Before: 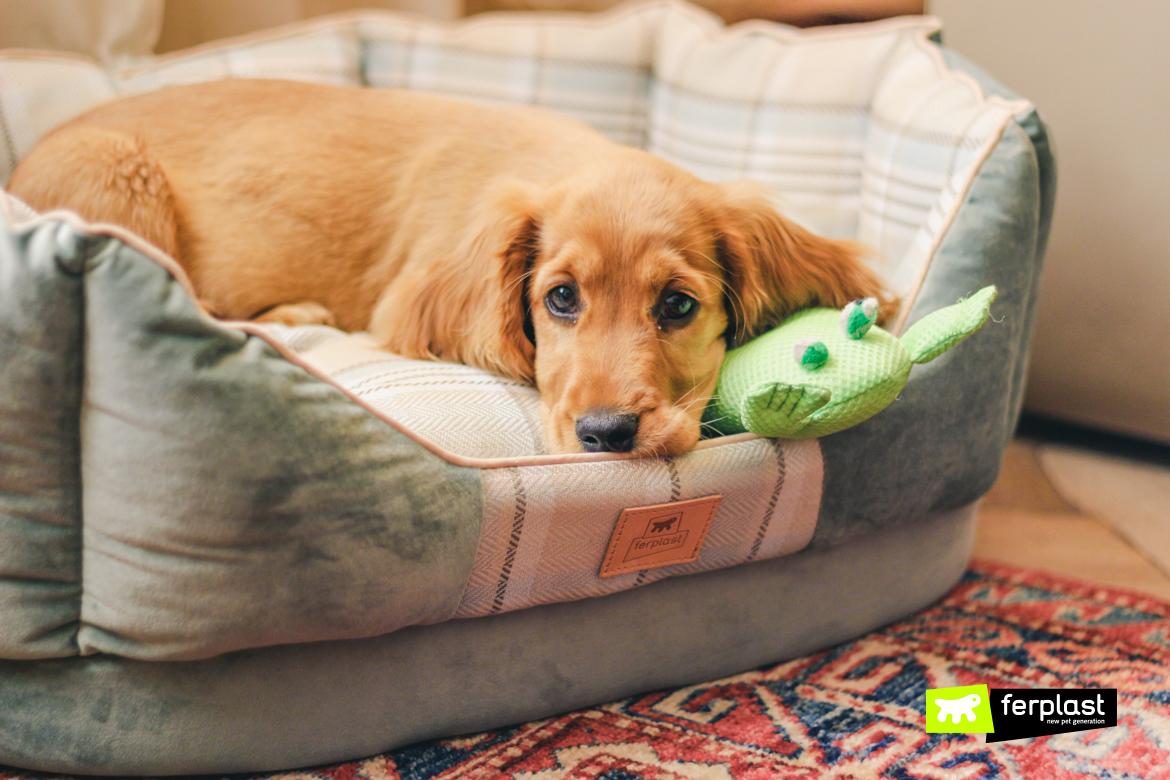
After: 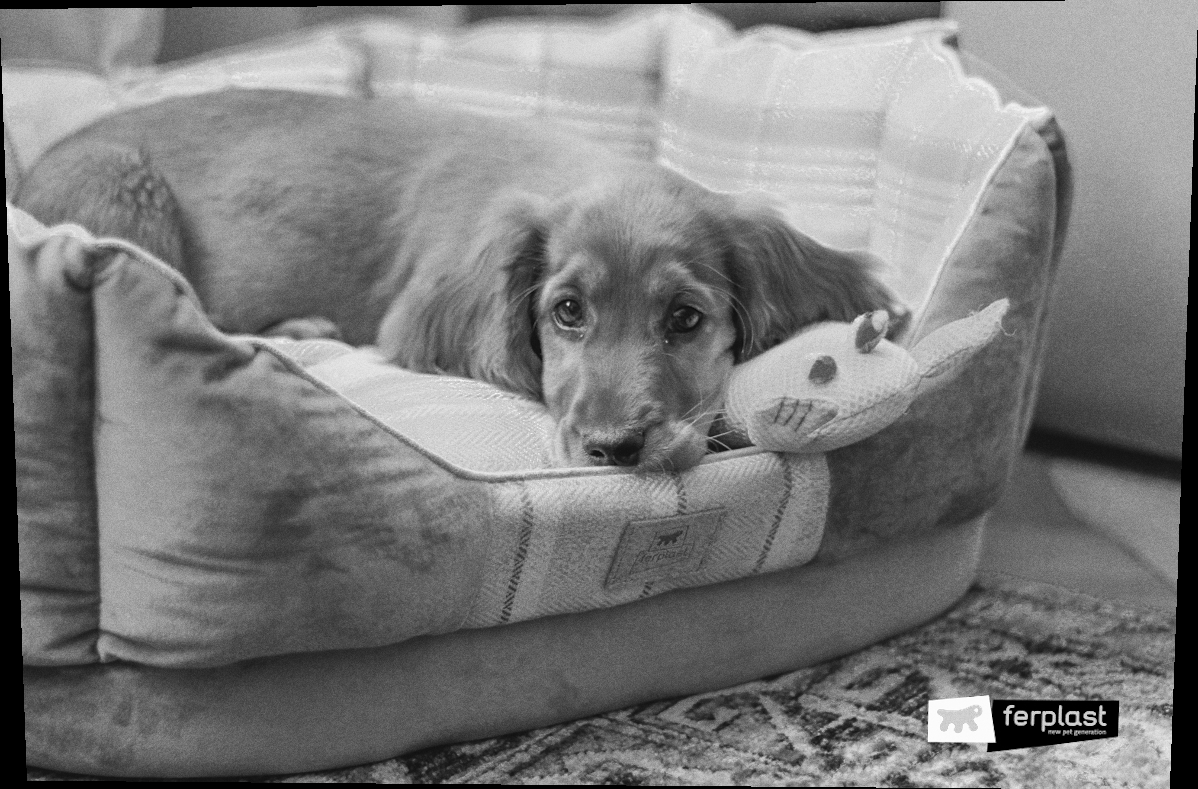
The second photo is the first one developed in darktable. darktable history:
rotate and perspective: lens shift (vertical) 0.048, lens shift (horizontal) -0.024, automatic cropping off
color zones: curves: ch0 [(0.002, 0.589) (0.107, 0.484) (0.146, 0.249) (0.217, 0.352) (0.309, 0.525) (0.39, 0.404) (0.455, 0.169) (0.597, 0.055) (0.724, 0.212) (0.775, 0.691) (0.869, 0.571) (1, 0.587)]; ch1 [(0, 0) (0.143, 0) (0.286, 0) (0.429, 0) (0.571, 0) (0.714, 0) (0.857, 0)]
white balance: red 0.924, blue 1.095
grain: coarseness 0.47 ISO
